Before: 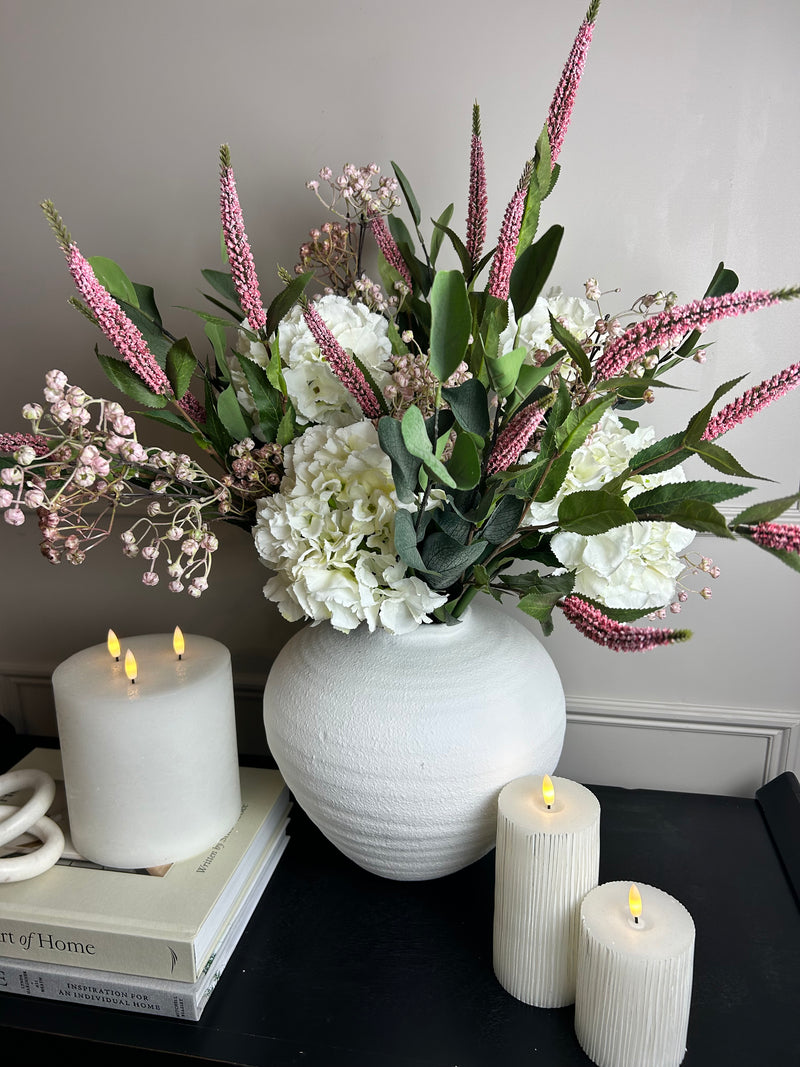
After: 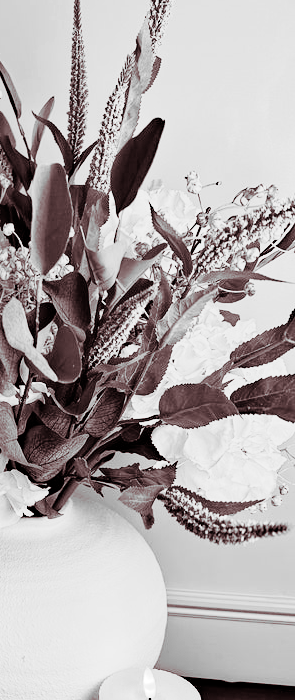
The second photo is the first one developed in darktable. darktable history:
exposure: black level correction 0, exposure 1.2 EV, compensate exposure bias true, compensate highlight preservation false
crop and rotate: left 49.936%, top 10.094%, right 13.136%, bottom 24.256%
sigmoid: skew -0.2, preserve hue 0%, red attenuation 0.1, red rotation 0.035, green attenuation 0.1, green rotation -0.017, blue attenuation 0.15, blue rotation -0.052, base primaries Rec2020
split-toning: shadows › saturation 0.41, highlights › saturation 0, compress 33.55%
haze removal: strength 0.29, distance 0.25, compatibility mode true, adaptive false
color zones: curves: ch0 [(0.002, 0.593) (0.143, 0.417) (0.285, 0.541) (0.455, 0.289) (0.608, 0.327) (0.727, 0.283) (0.869, 0.571) (1, 0.603)]; ch1 [(0, 0) (0.143, 0) (0.286, 0) (0.429, 0) (0.571, 0) (0.714, 0) (0.857, 0)]
